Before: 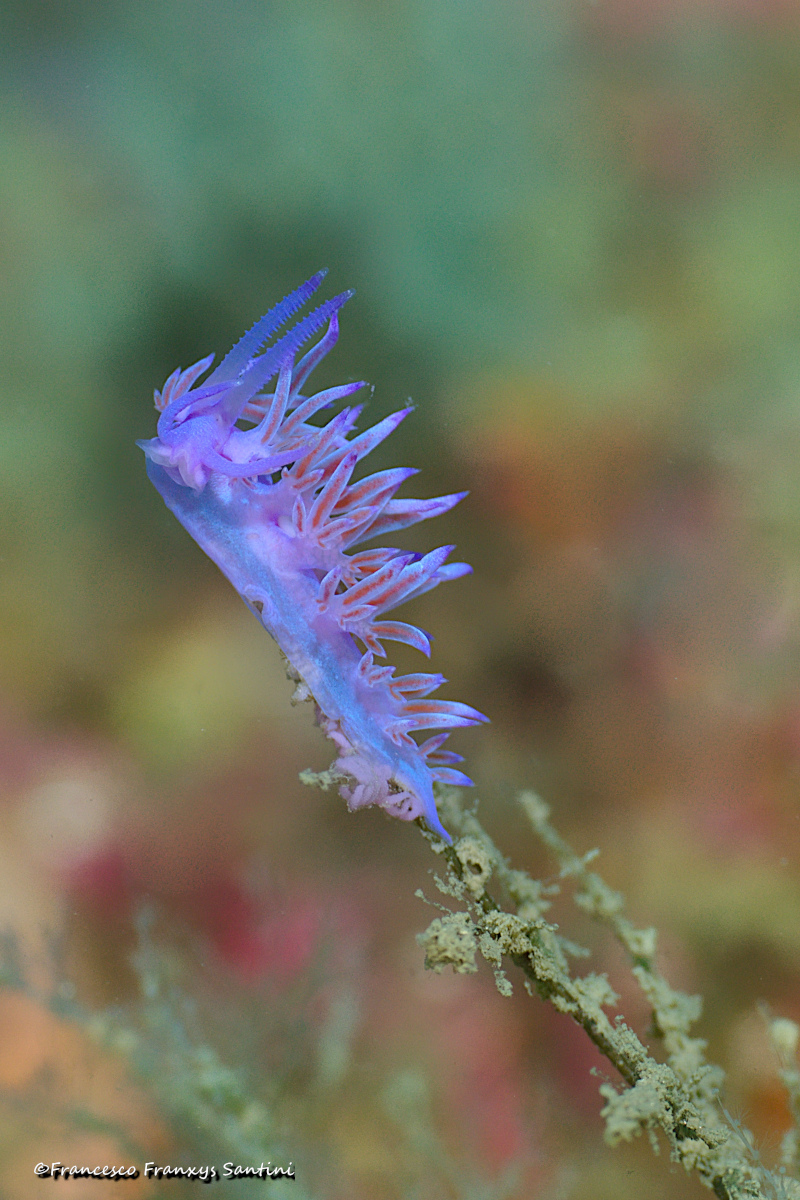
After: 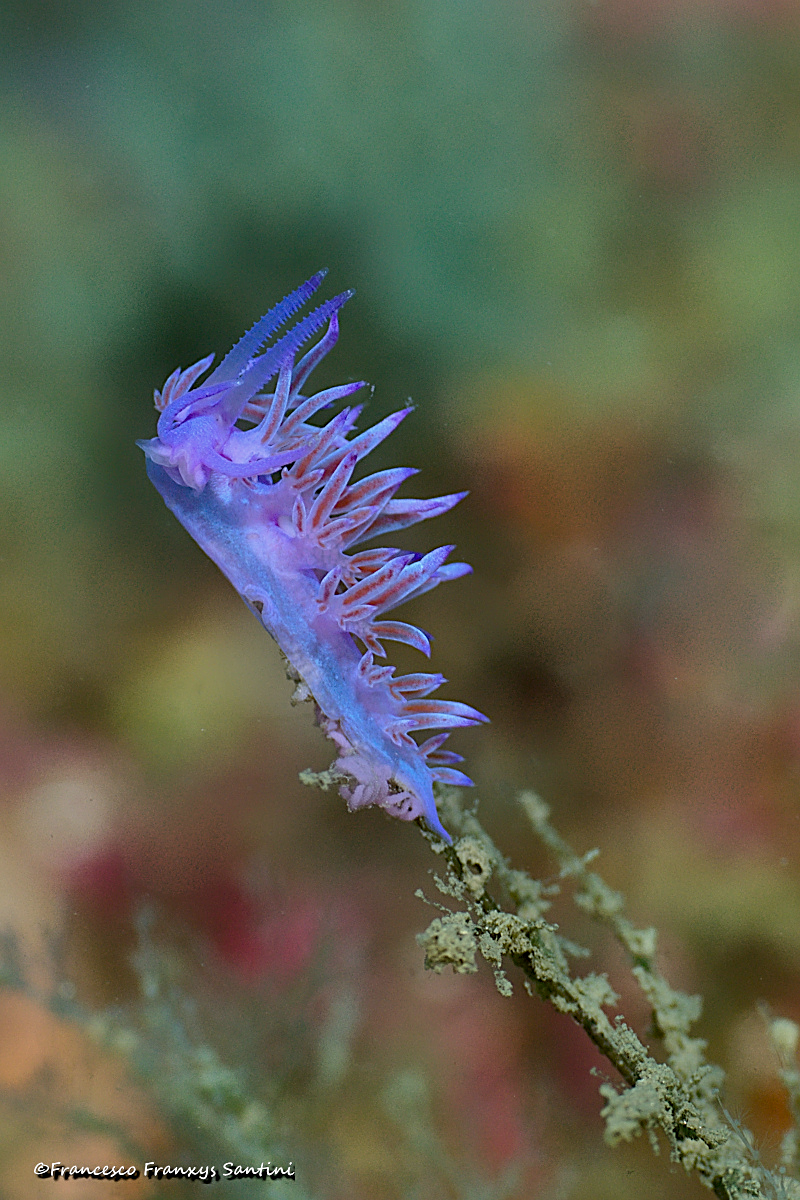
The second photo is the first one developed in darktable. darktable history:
exposure: black level correction 0.011, exposure -0.478 EV, compensate highlight preservation false
sharpen: on, module defaults
tone equalizer: -8 EV -0.417 EV, -7 EV -0.389 EV, -6 EV -0.333 EV, -5 EV -0.222 EV, -3 EV 0.222 EV, -2 EV 0.333 EV, -1 EV 0.389 EV, +0 EV 0.417 EV, edges refinement/feathering 500, mask exposure compensation -1.57 EV, preserve details no
